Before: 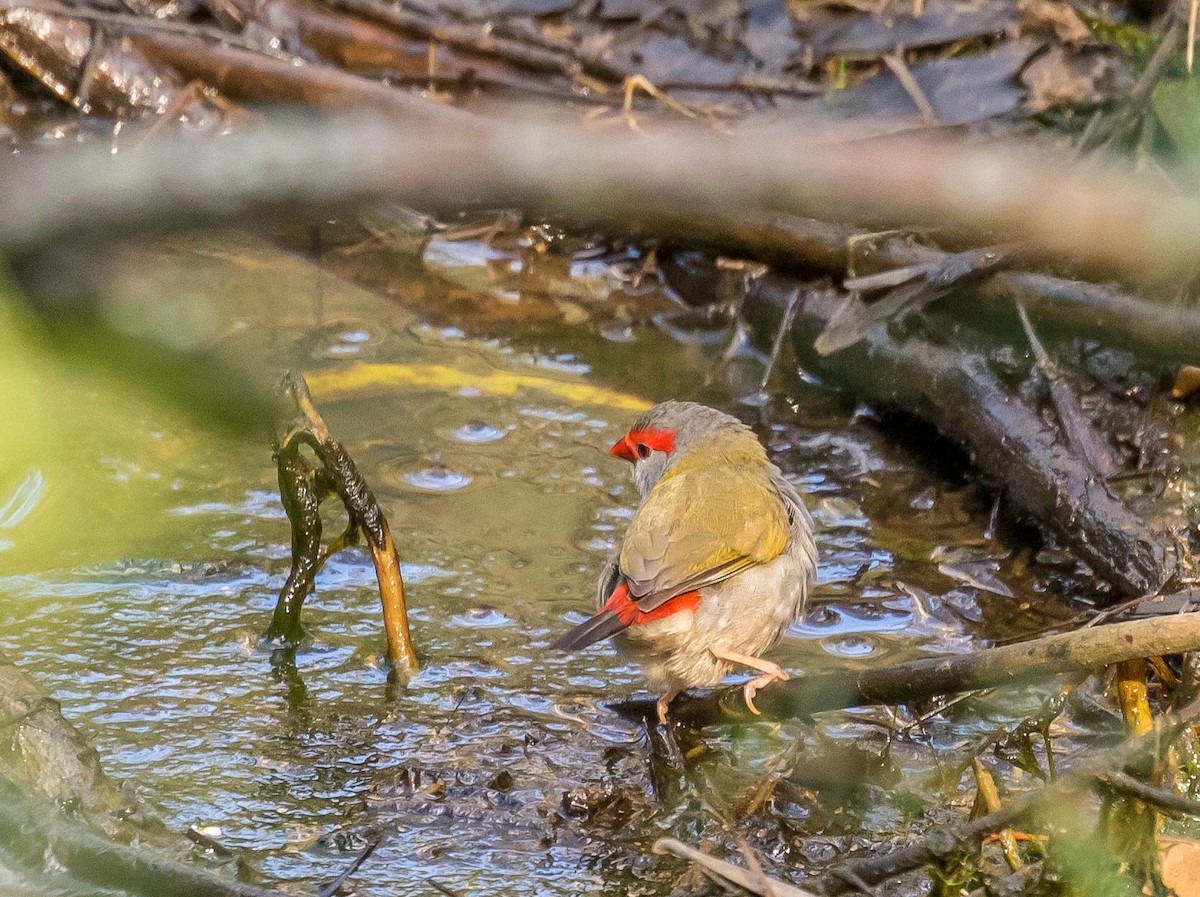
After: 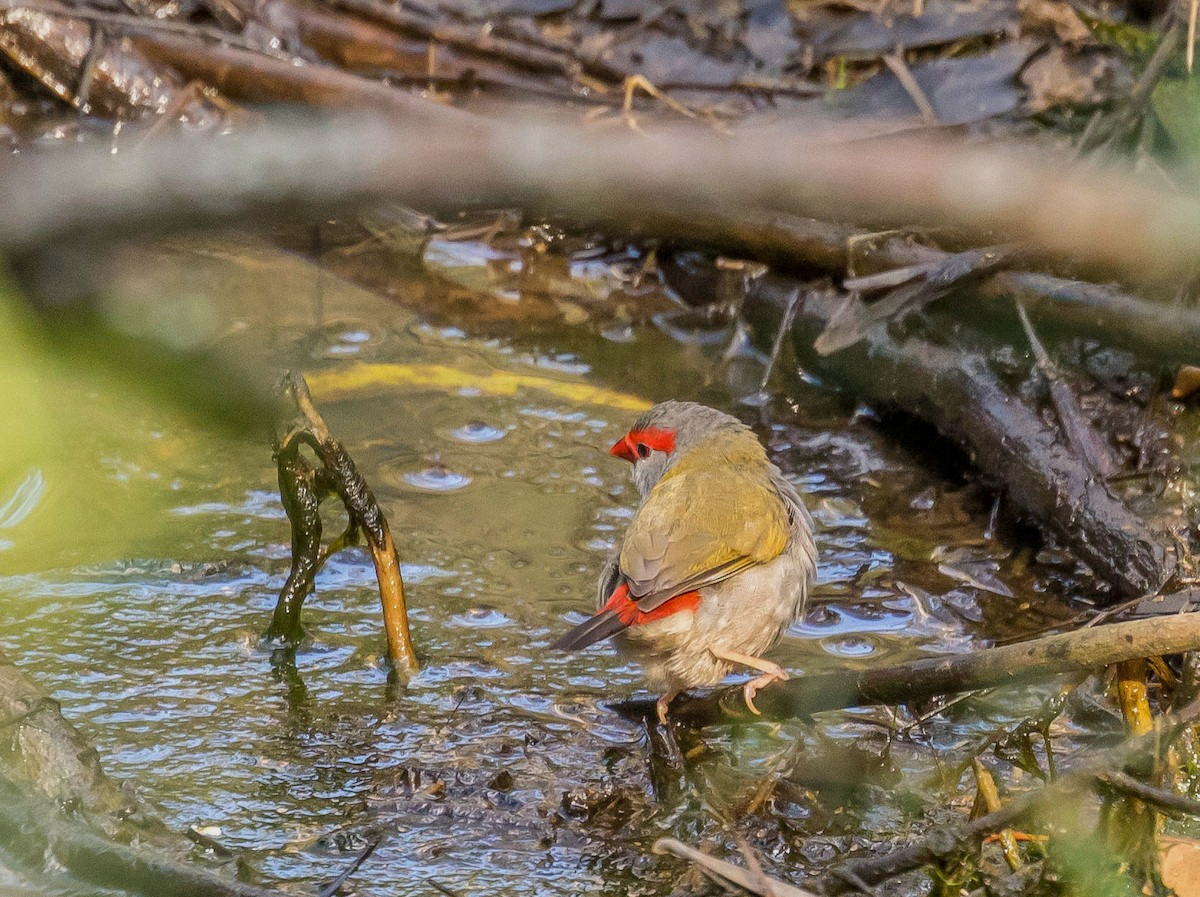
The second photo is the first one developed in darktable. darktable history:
exposure: exposure -0.242 EV, compensate highlight preservation false
local contrast: detail 110%
